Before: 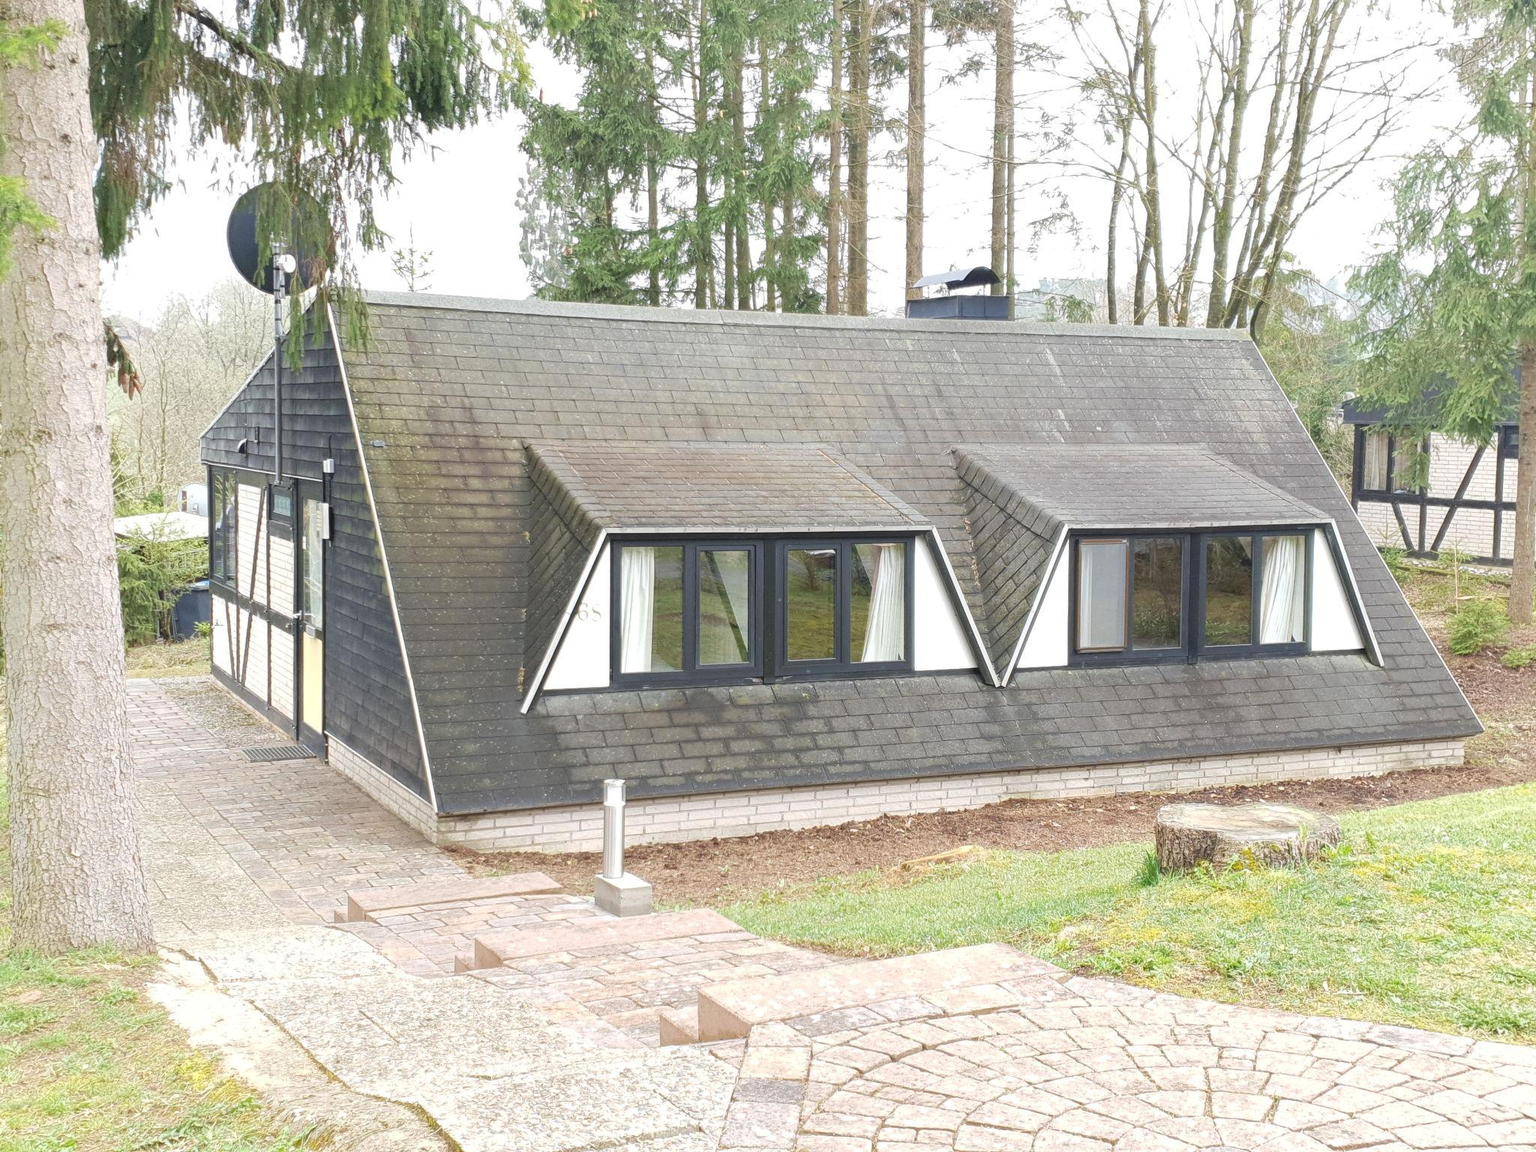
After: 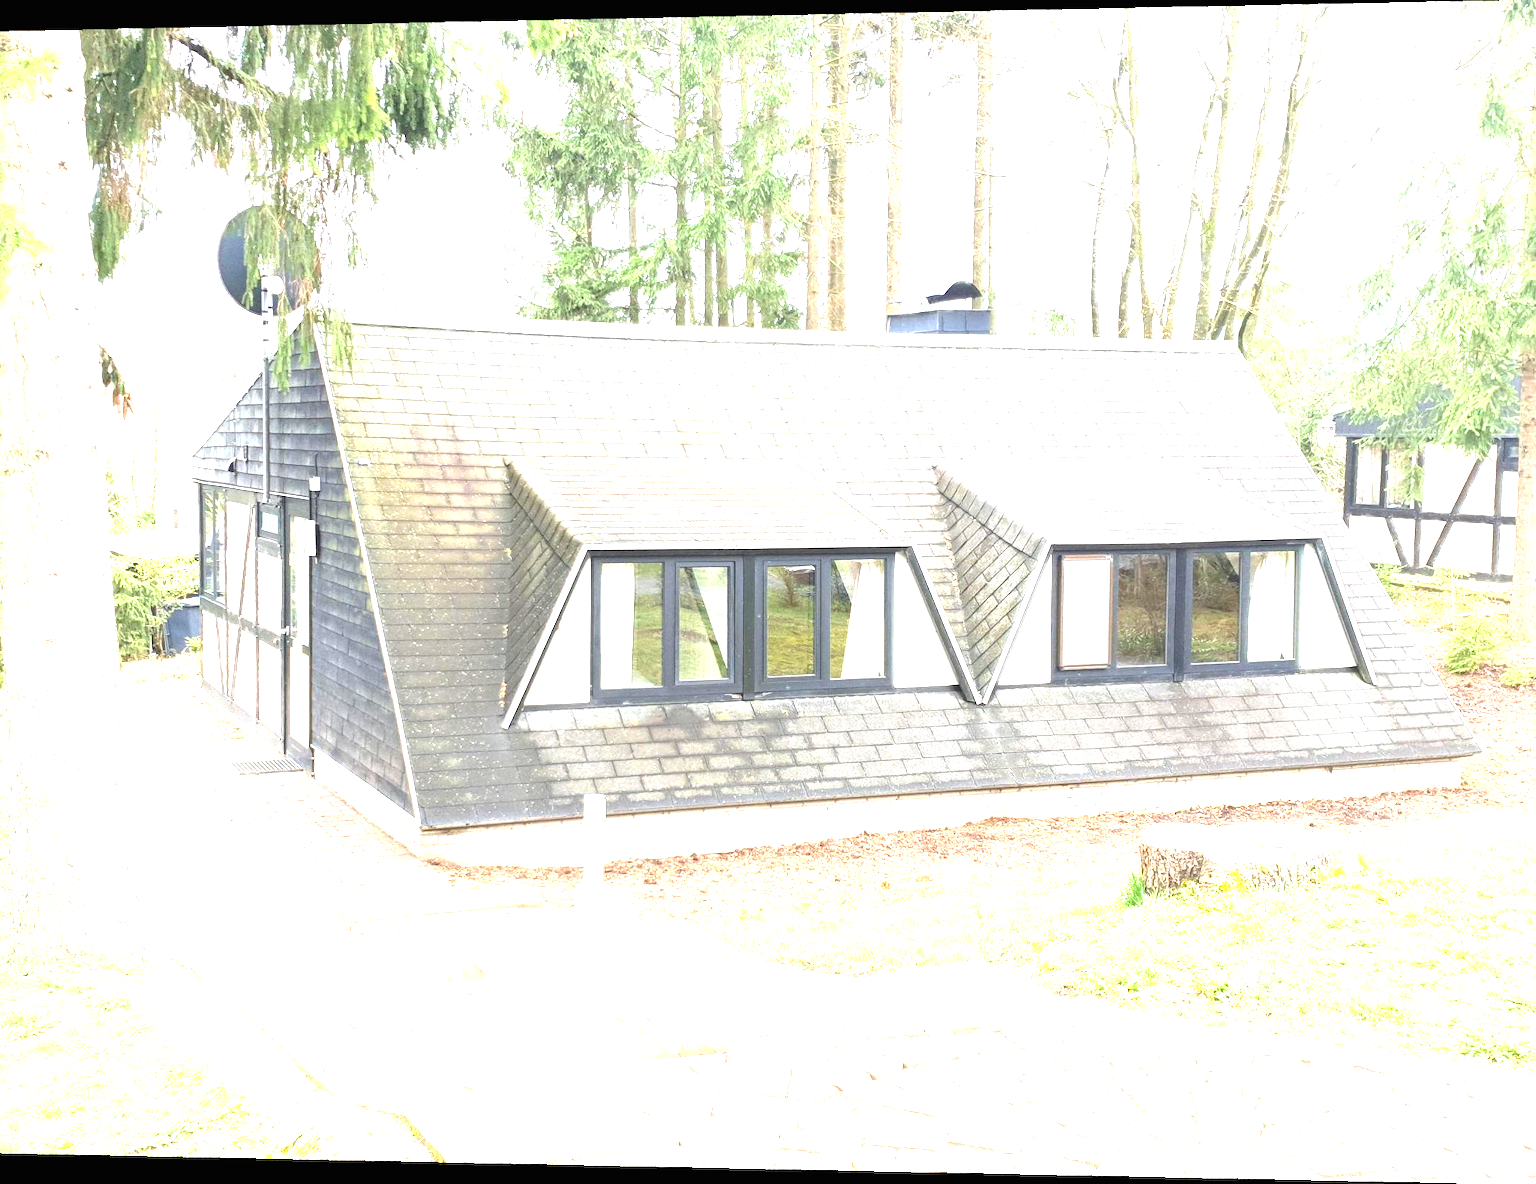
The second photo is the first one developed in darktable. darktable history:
exposure: black level correction 0, exposure 1.75 EV, compensate exposure bias true, compensate highlight preservation false
rotate and perspective: lens shift (horizontal) -0.055, automatic cropping off
